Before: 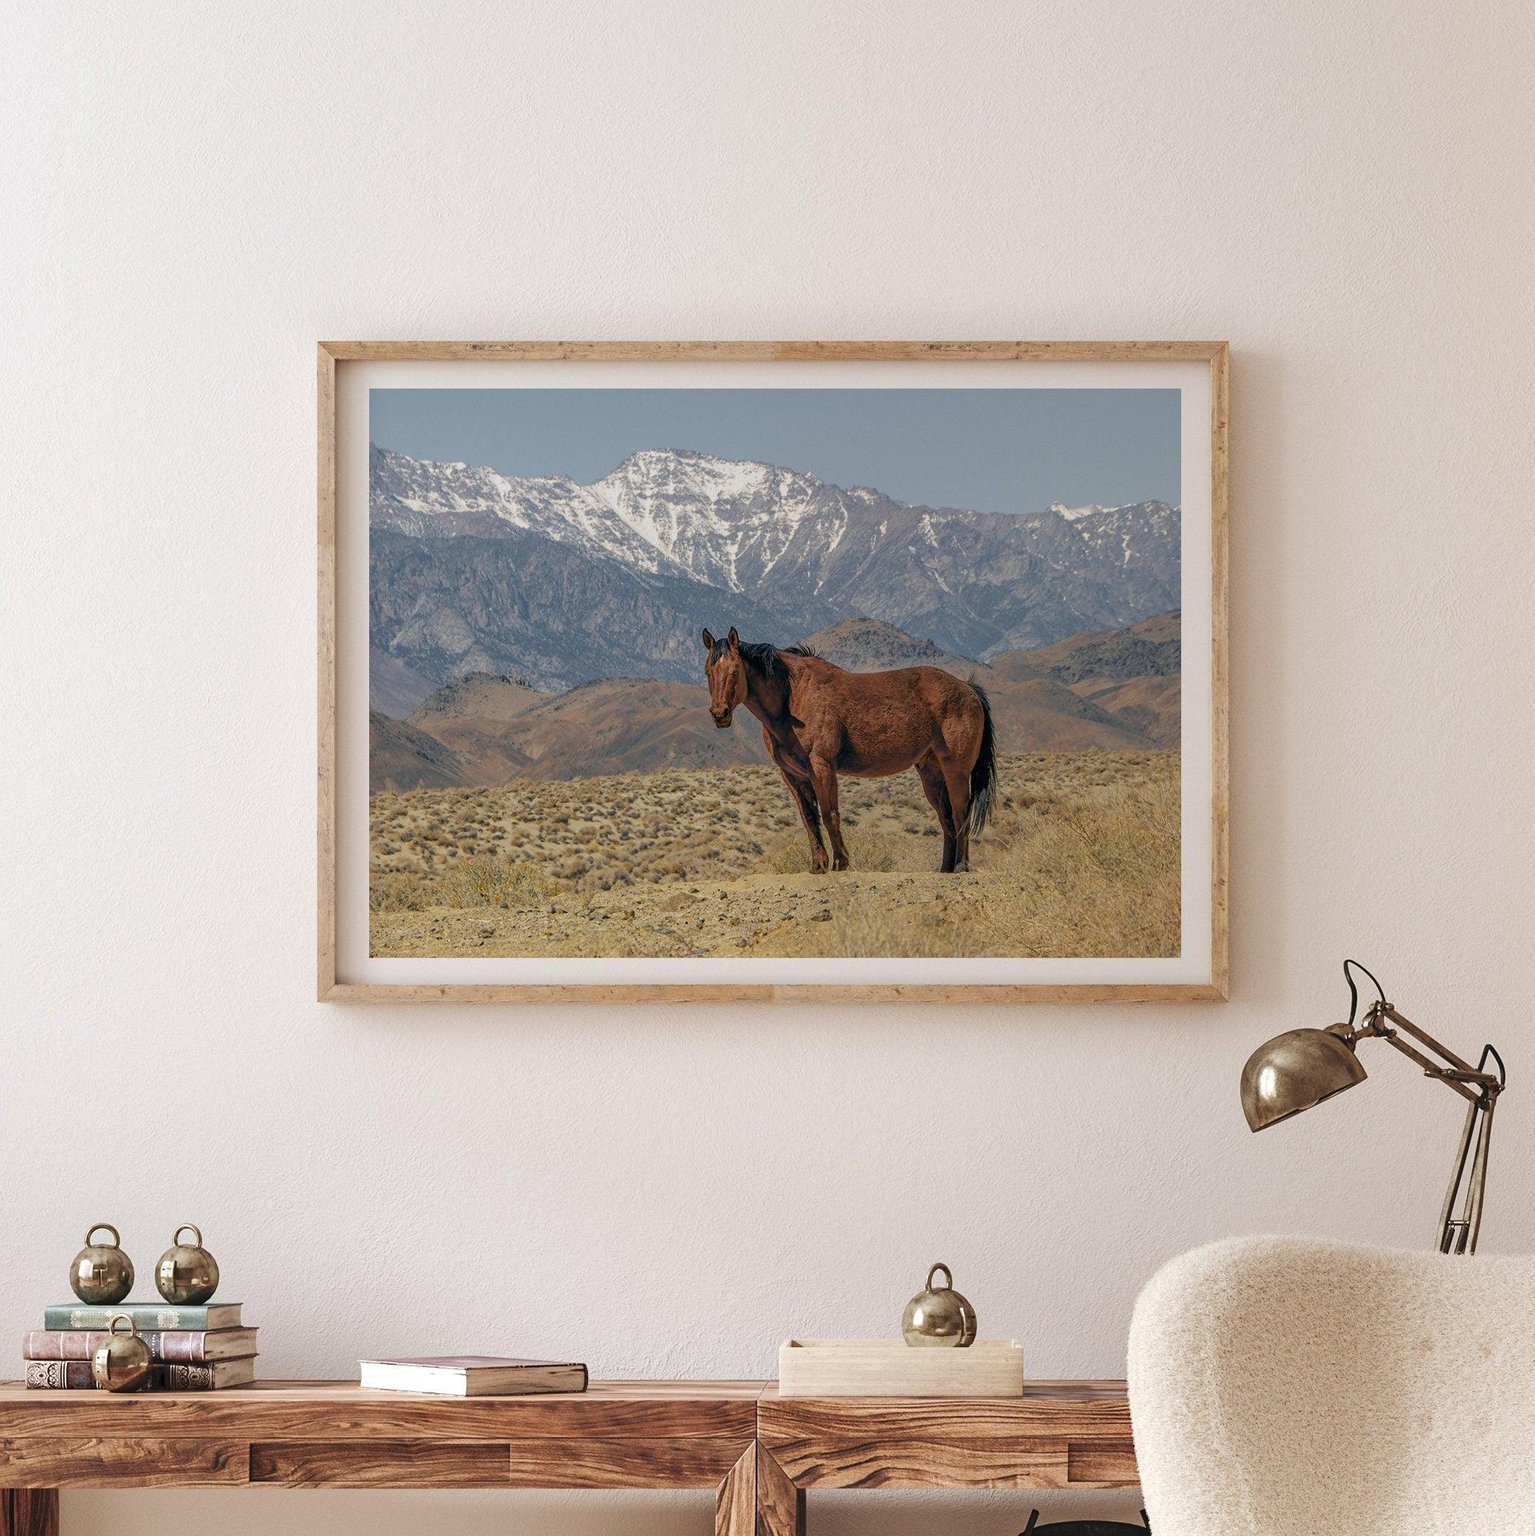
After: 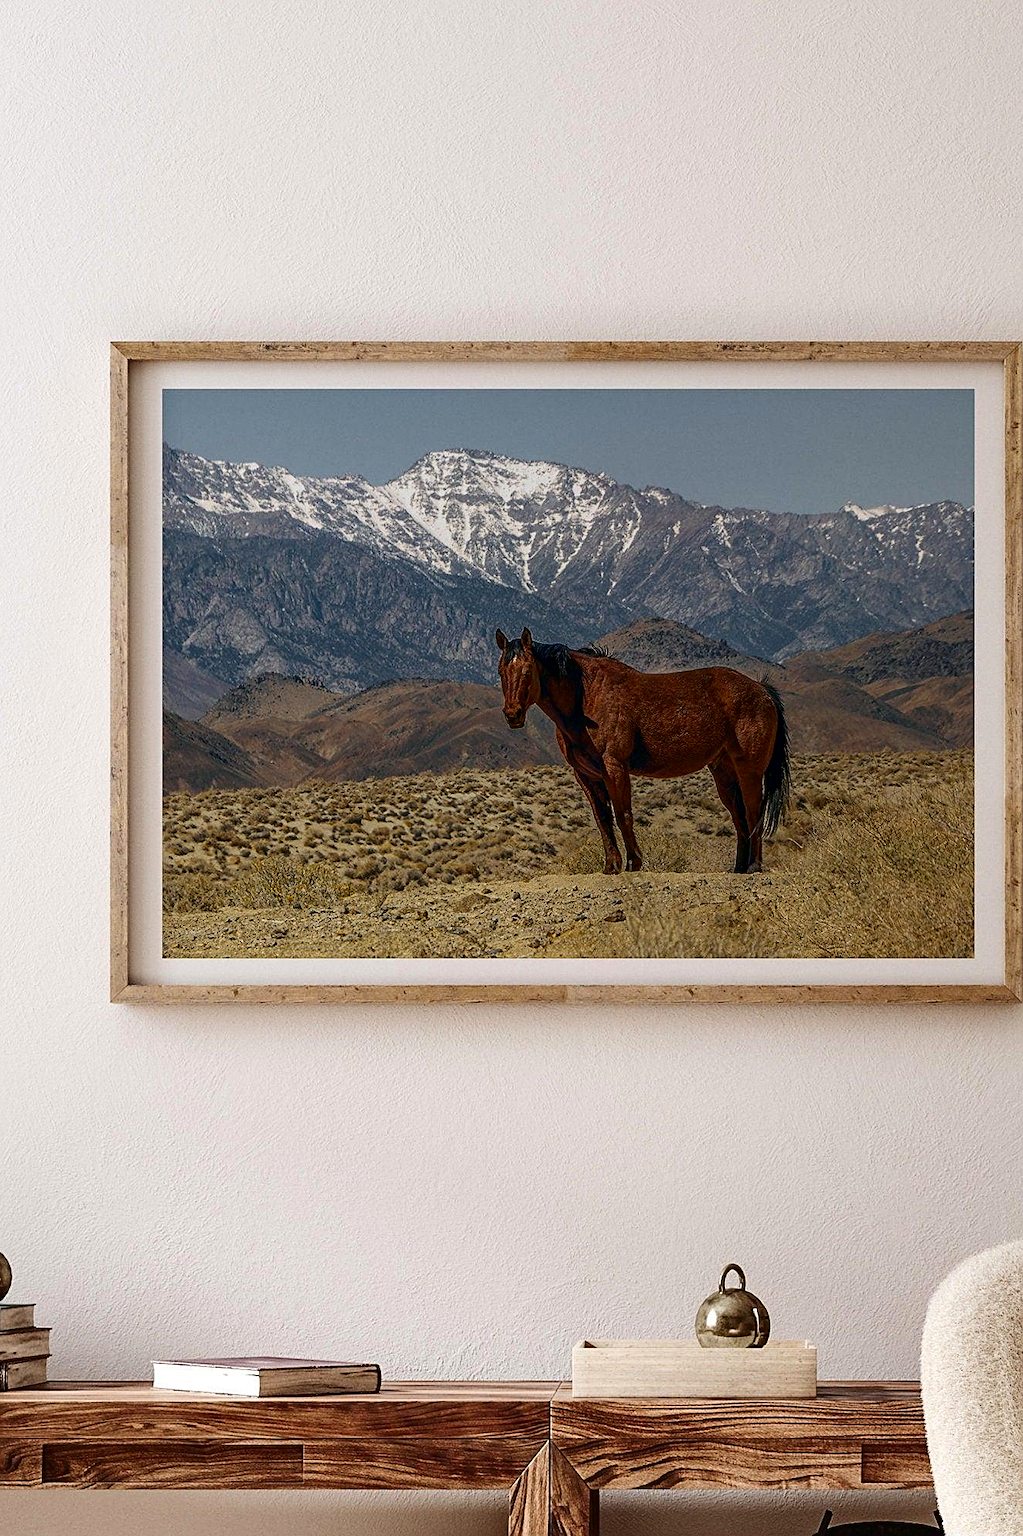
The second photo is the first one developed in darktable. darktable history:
crop and rotate: left 13.537%, right 19.796%
sharpen: on, module defaults
contrast brightness saturation: contrast 0.19, brightness -0.24, saturation 0.11
